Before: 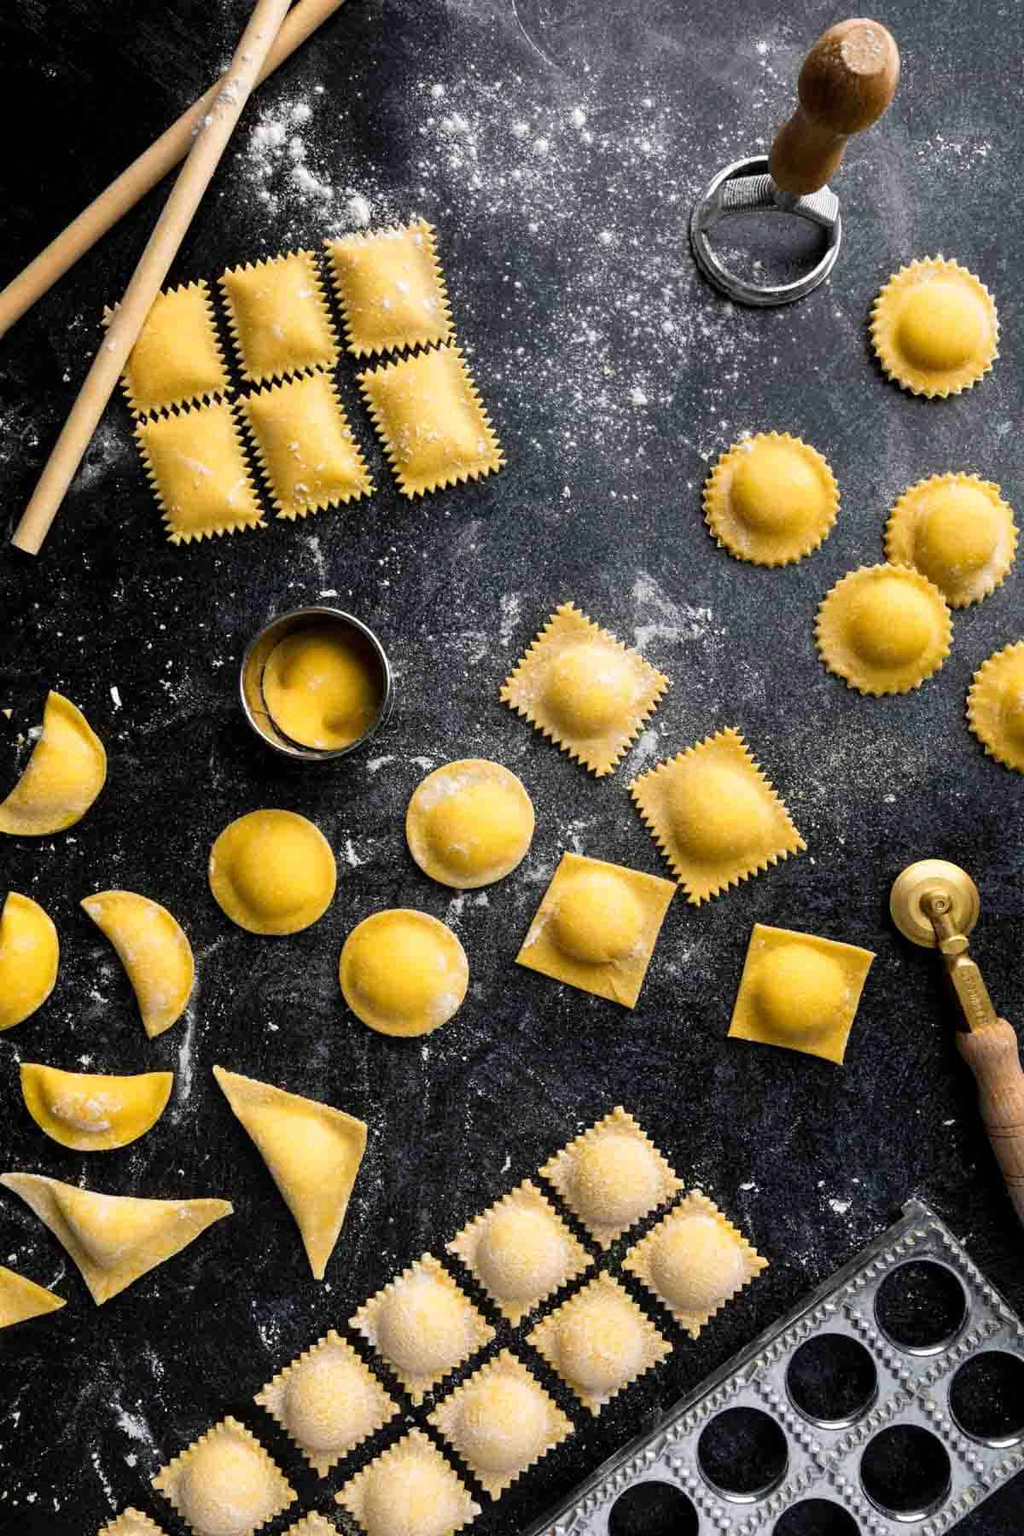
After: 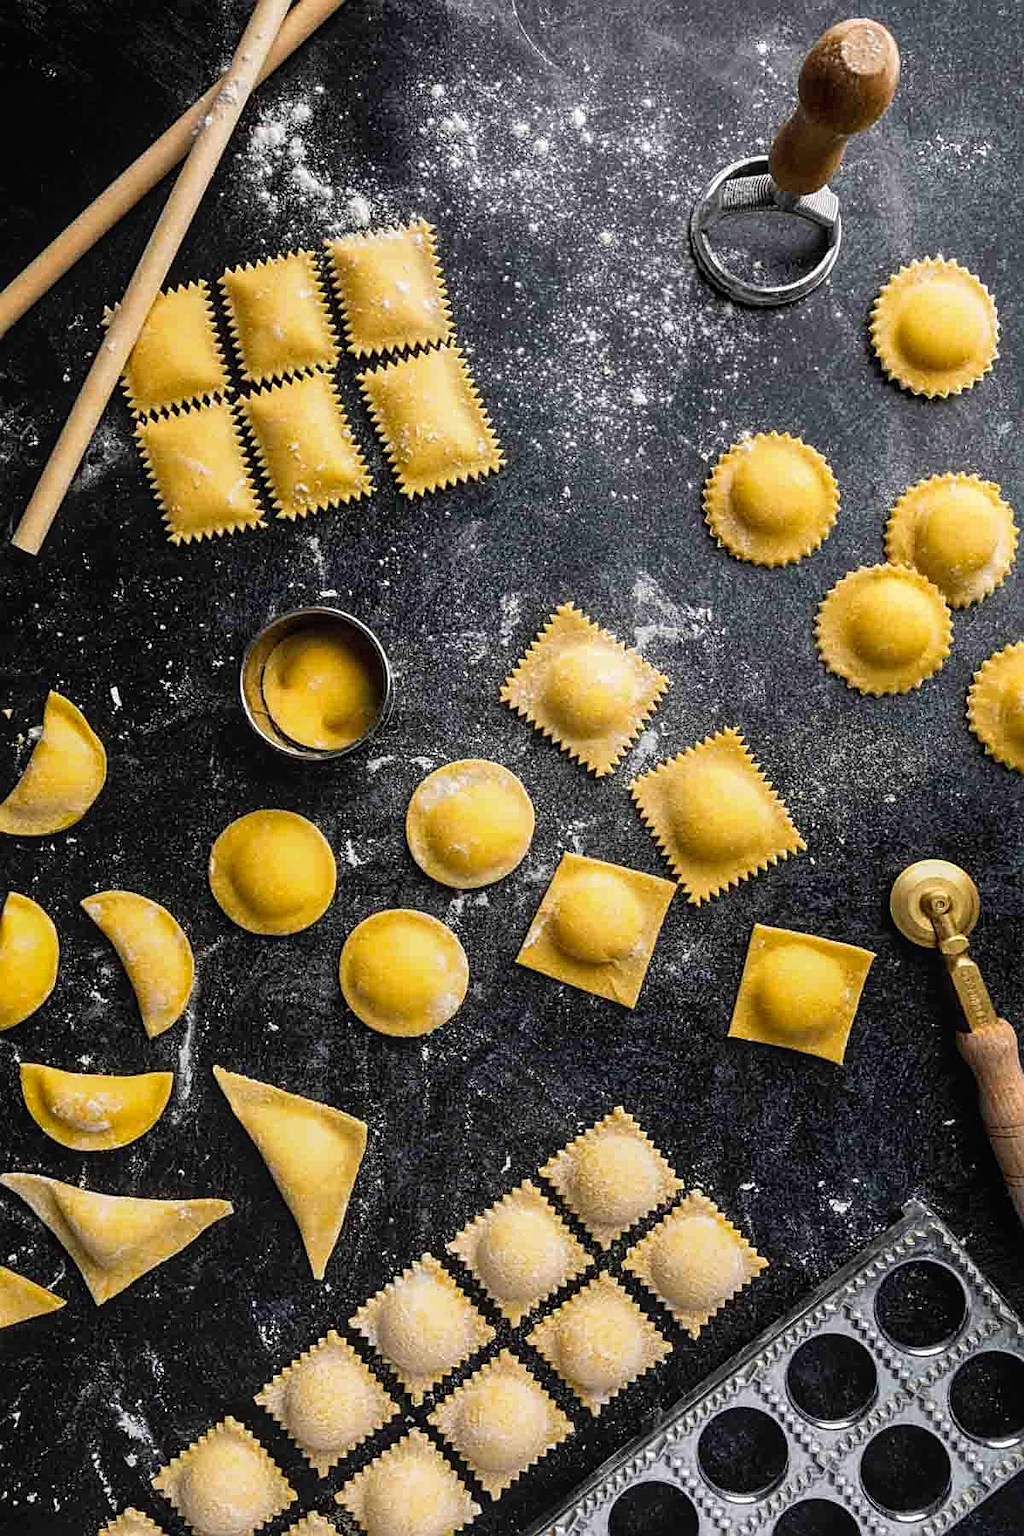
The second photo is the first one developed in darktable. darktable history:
local contrast: detail 115%
sharpen: on, module defaults
